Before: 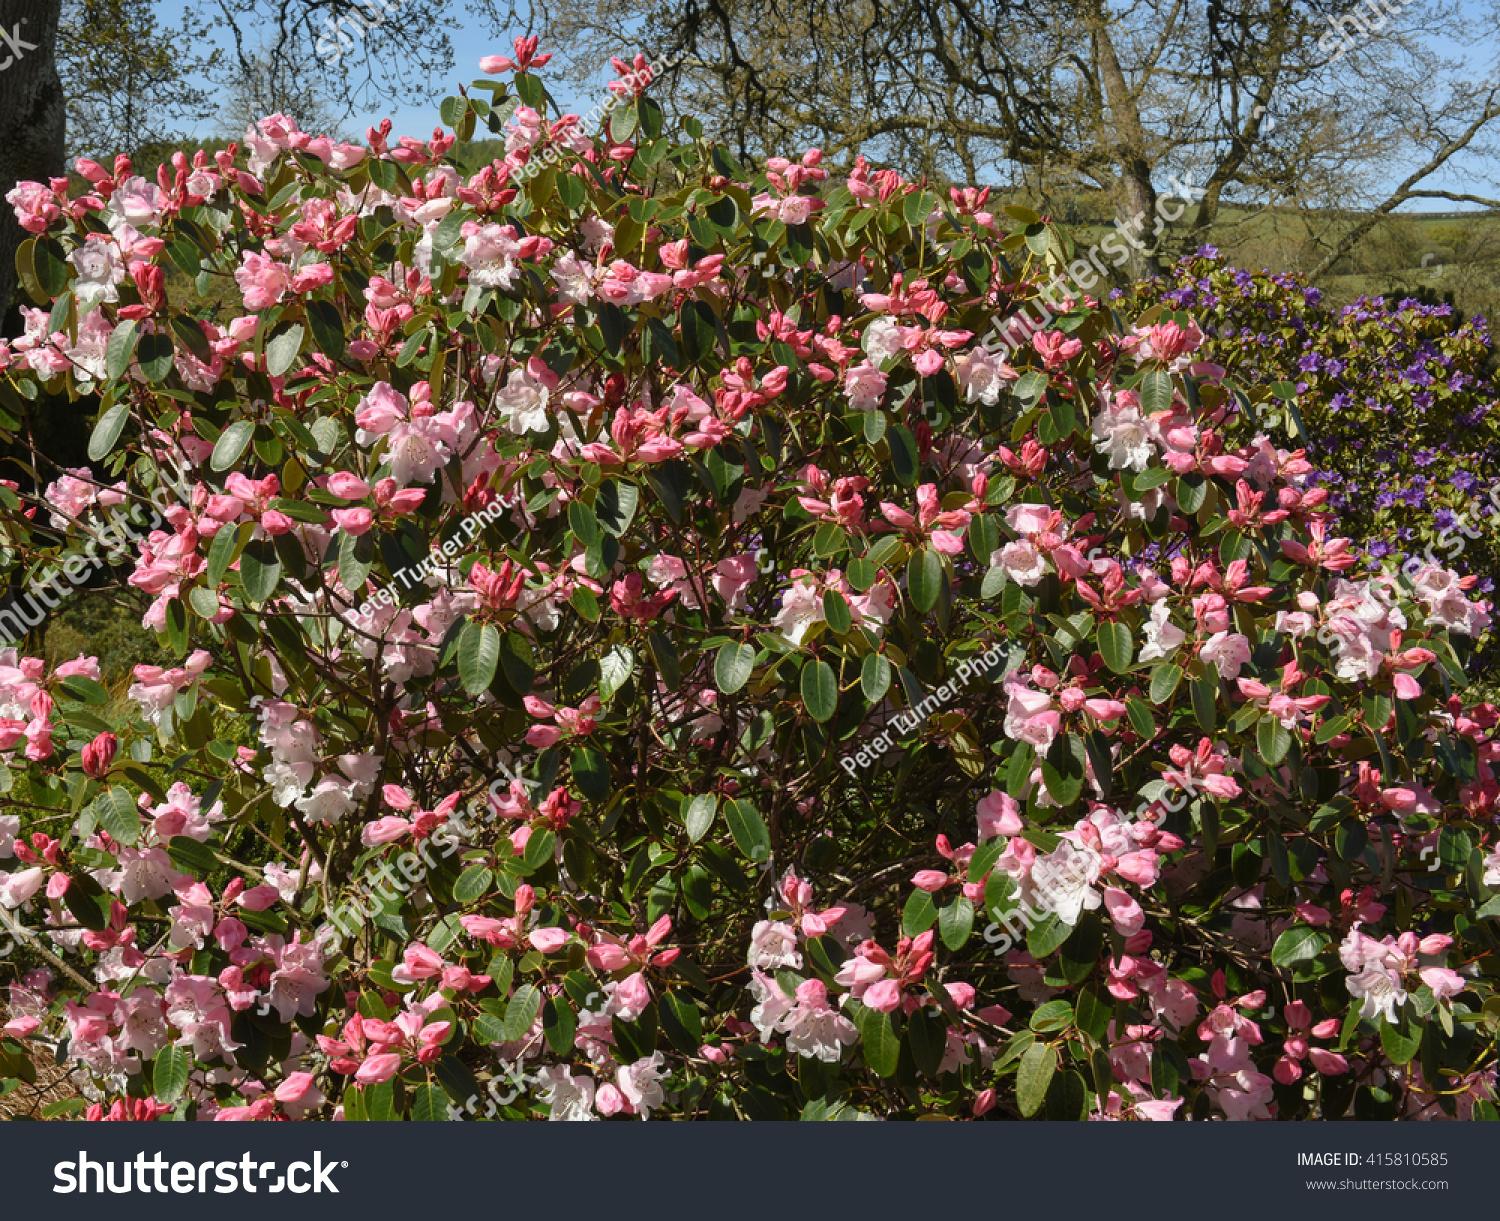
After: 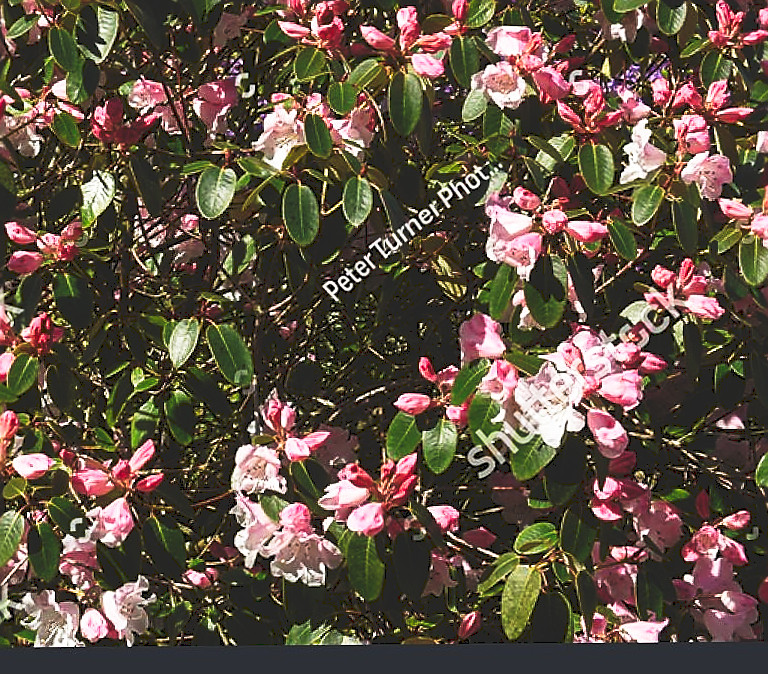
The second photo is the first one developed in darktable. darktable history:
tone curve: curves: ch0 [(0, 0) (0.003, 0.142) (0.011, 0.142) (0.025, 0.147) (0.044, 0.147) (0.069, 0.152) (0.1, 0.16) (0.136, 0.172) (0.177, 0.193) (0.224, 0.221) (0.277, 0.264) (0.335, 0.322) (0.399, 0.399) (0.468, 0.49) (0.543, 0.593) (0.623, 0.723) (0.709, 0.841) (0.801, 0.925) (0.898, 0.976) (1, 1)], preserve colors none
rotate and perspective: rotation -0.45°, automatic cropping original format, crop left 0.008, crop right 0.992, crop top 0.012, crop bottom 0.988
sharpen: radius 1.4, amount 1.25, threshold 0.7
crop: left 34.479%, top 38.822%, right 13.718%, bottom 5.172%
